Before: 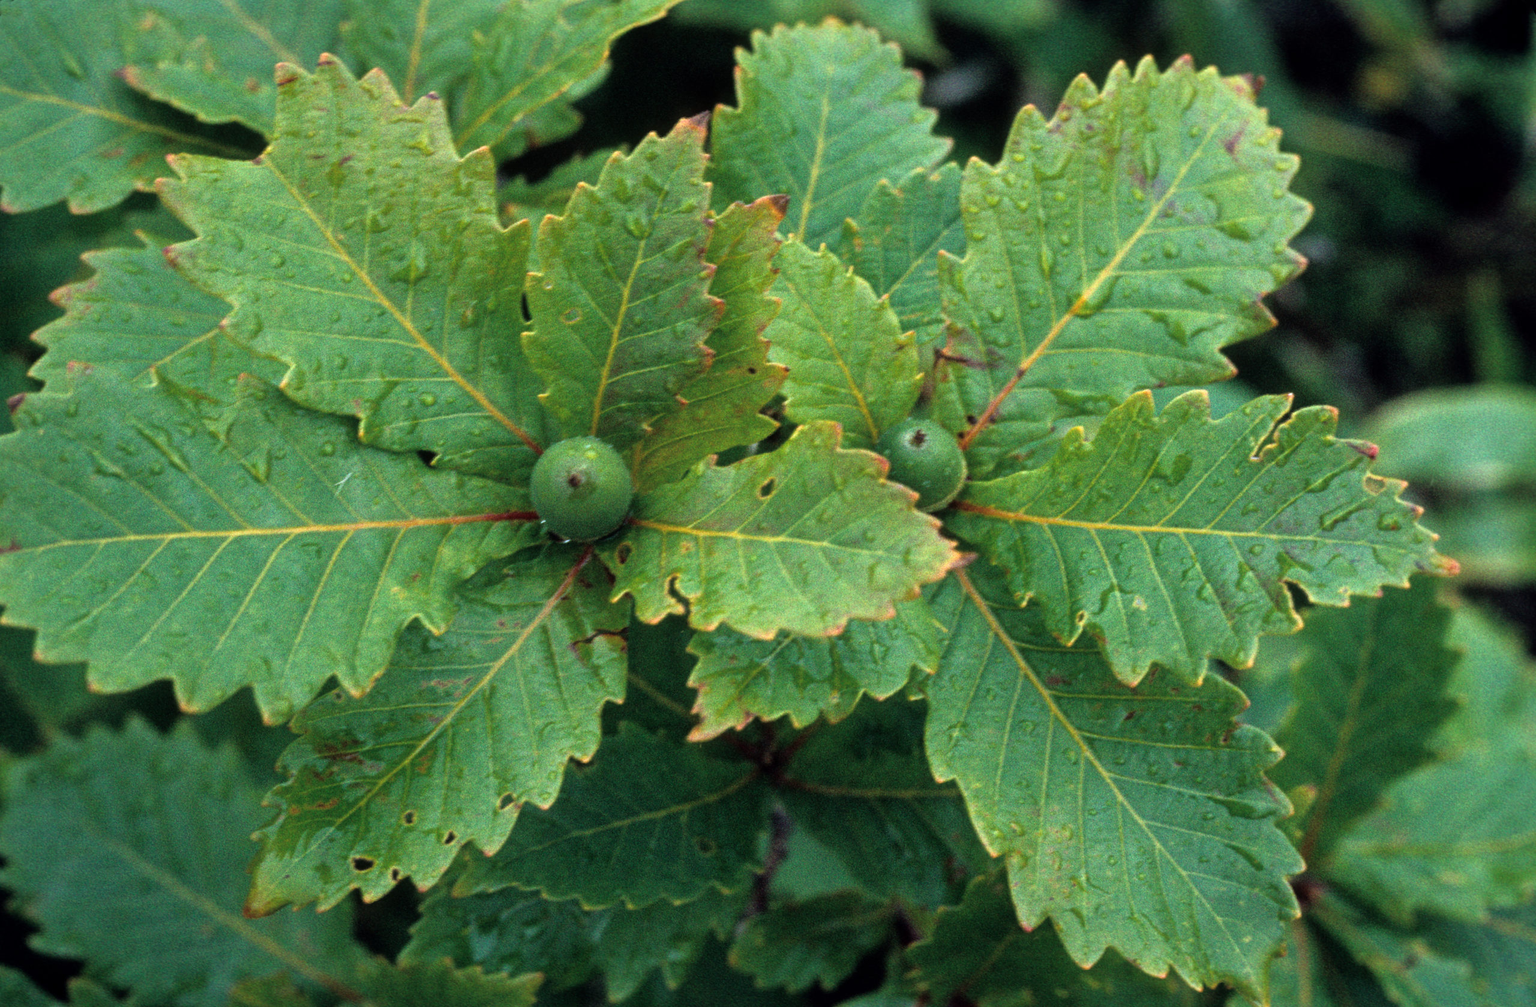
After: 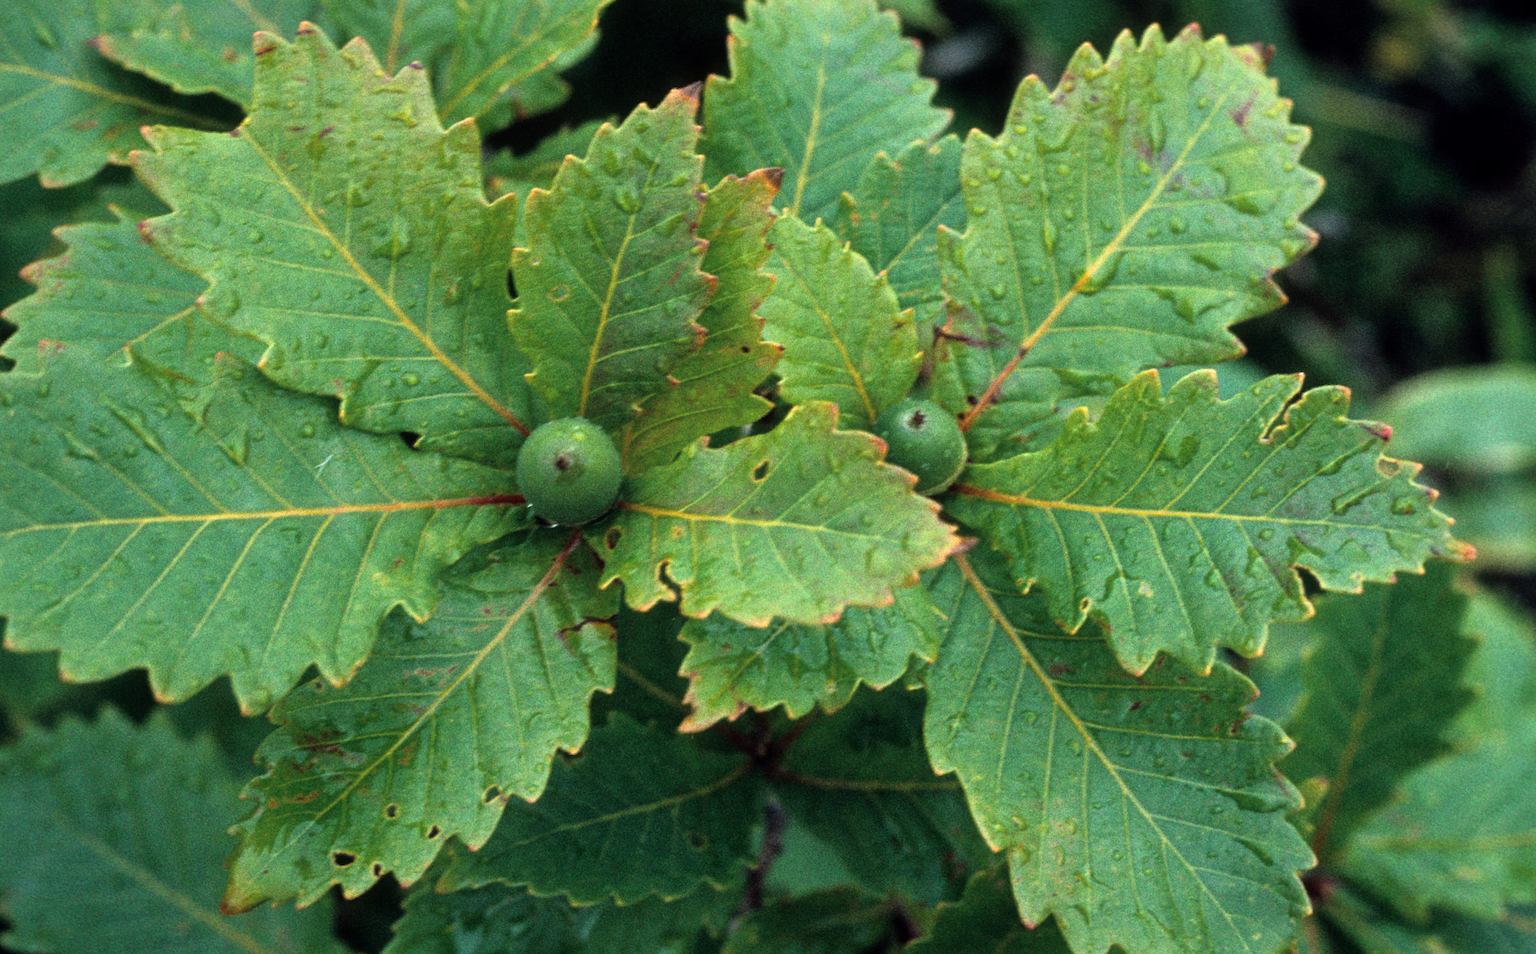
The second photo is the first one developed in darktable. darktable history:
crop: left 1.964%, top 3.251%, right 1.122%, bottom 4.933%
contrast brightness saturation: contrast 0.1, brightness 0.02, saturation 0.02
